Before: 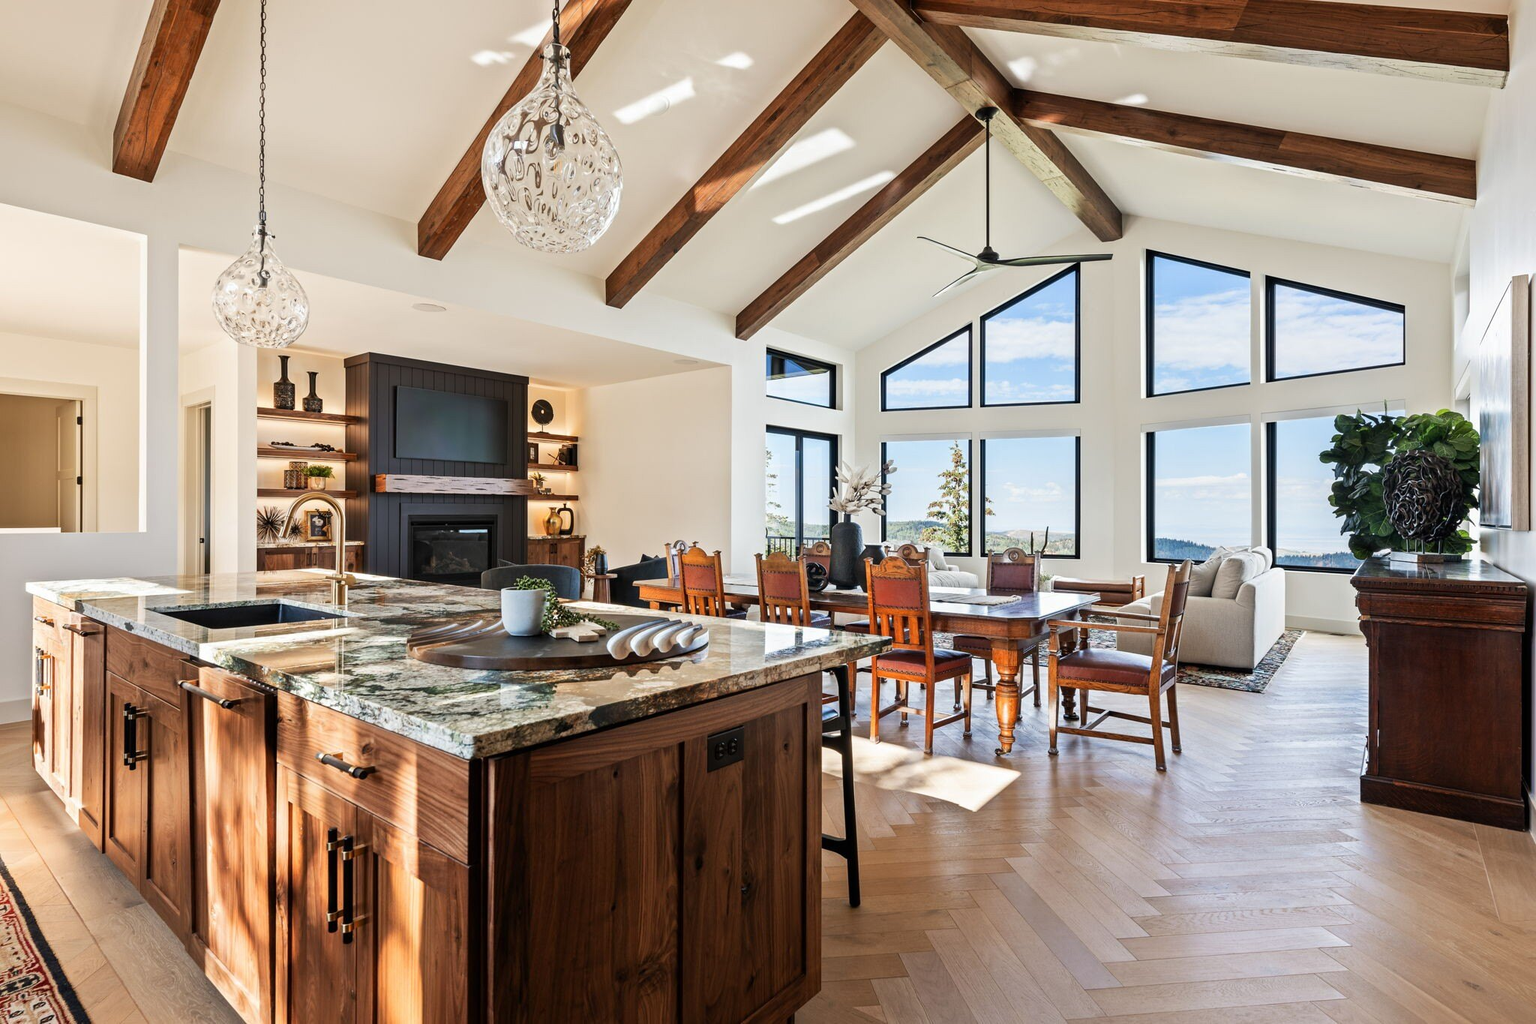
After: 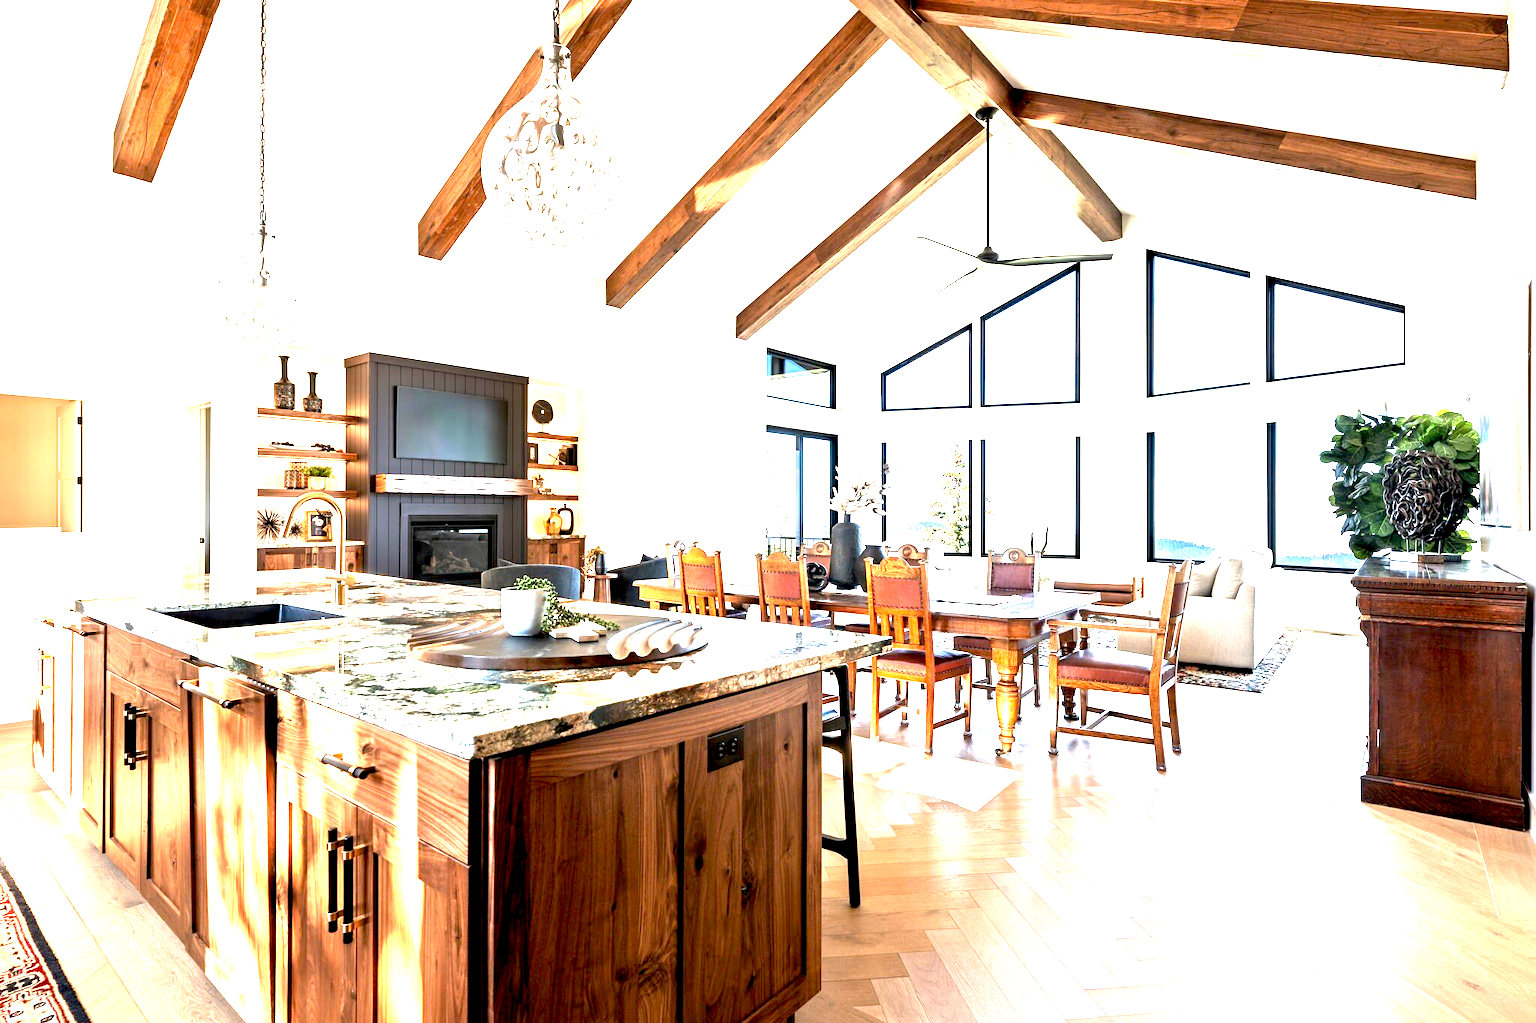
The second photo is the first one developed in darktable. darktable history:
exposure: black level correction 0.006, exposure 2.076 EV, compensate highlight preservation false
